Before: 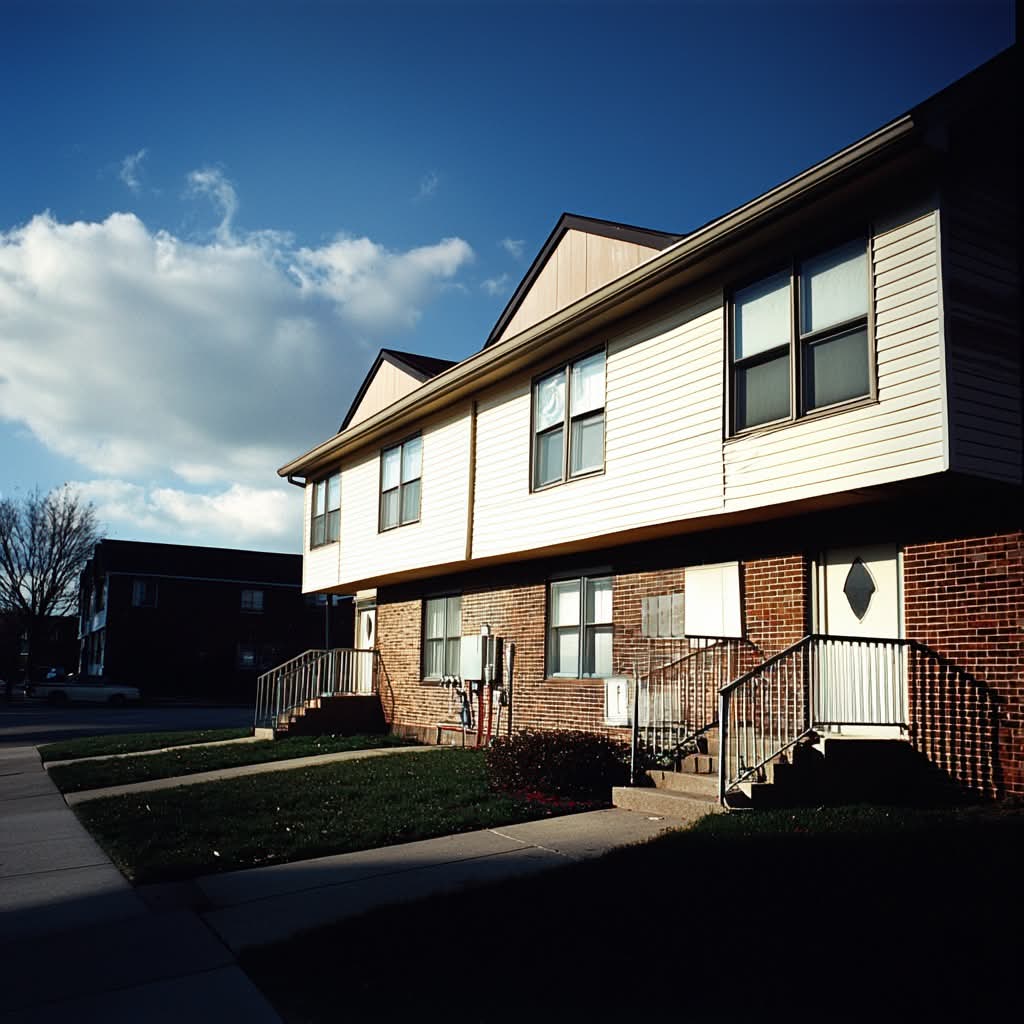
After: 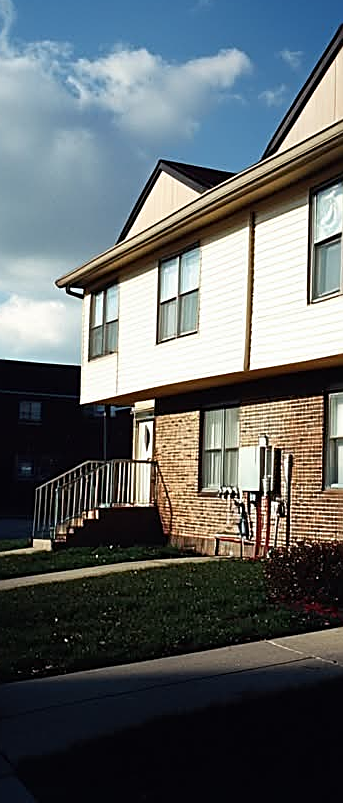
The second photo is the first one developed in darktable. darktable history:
crop and rotate: left 21.77%, top 18.528%, right 44.676%, bottom 2.997%
sharpen: on, module defaults
